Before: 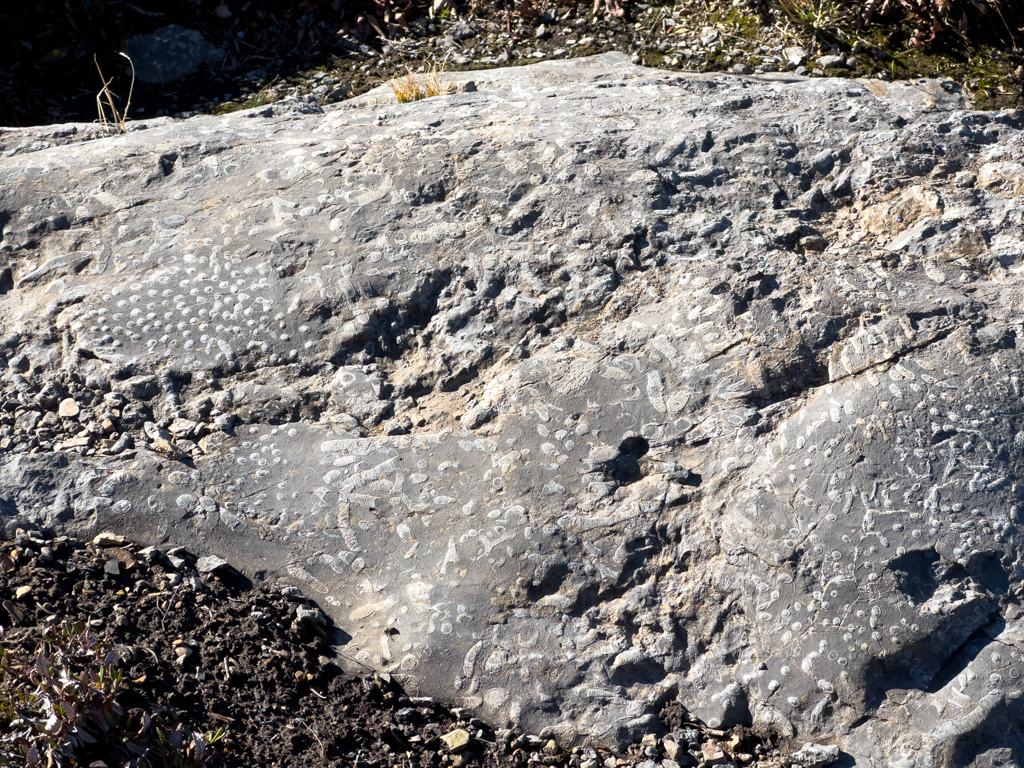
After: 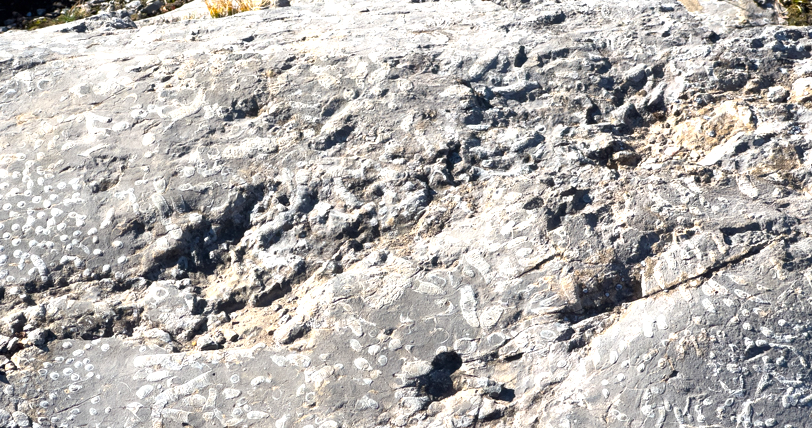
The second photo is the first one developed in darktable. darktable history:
crop: left 18.312%, top 11.105%, right 2.308%, bottom 33.16%
exposure: black level correction 0, exposure 0.499 EV, compensate highlight preservation false
